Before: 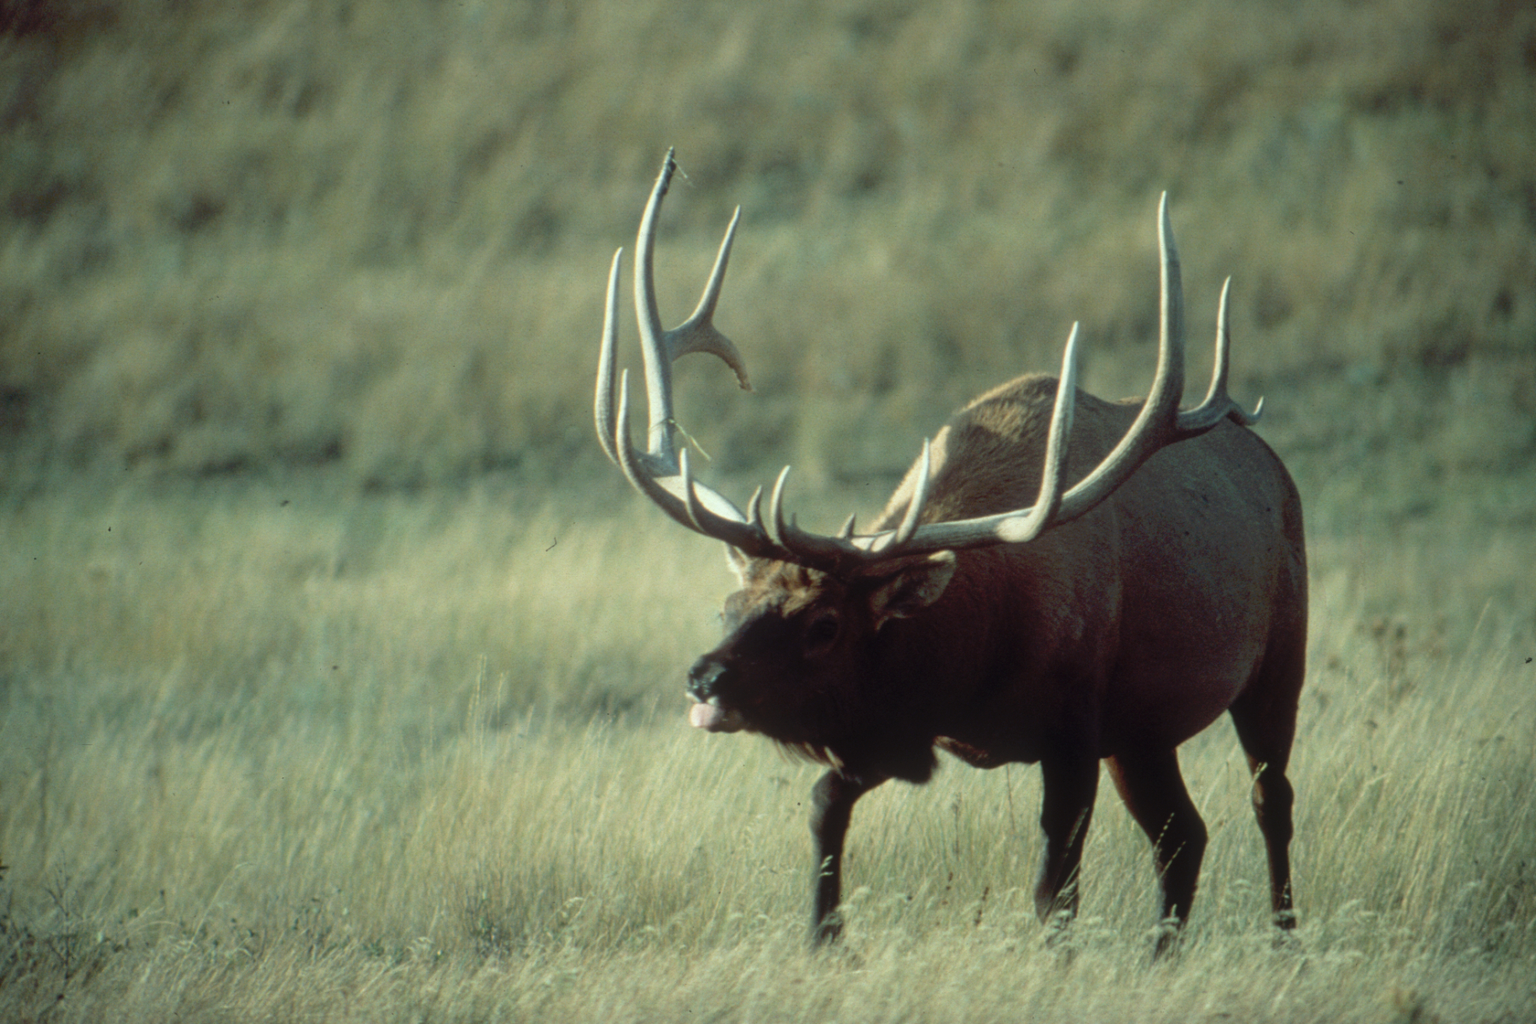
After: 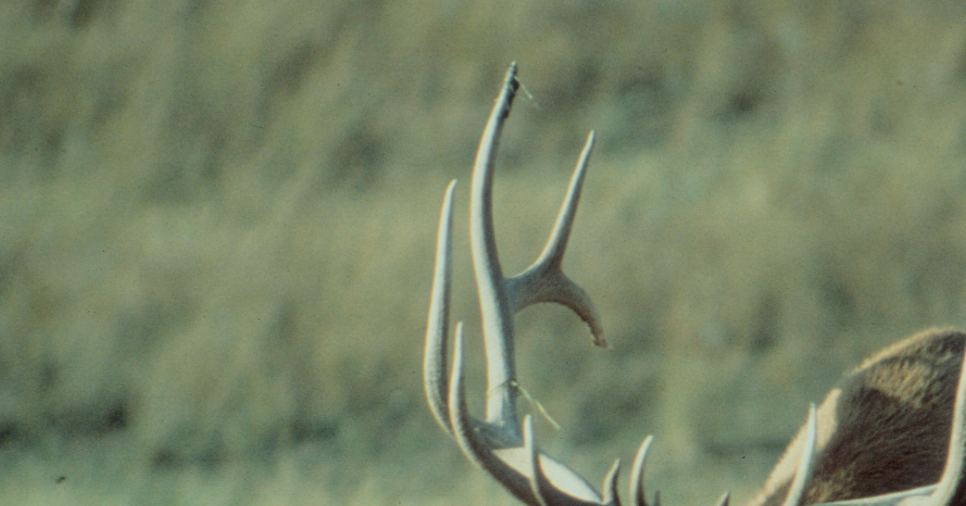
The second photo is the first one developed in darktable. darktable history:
filmic rgb: black relative exposure -7.65 EV, white relative exposure 4.56 EV, hardness 3.61, color science v6 (2022)
crop: left 15.202%, top 9.188%, right 30.908%, bottom 48.61%
